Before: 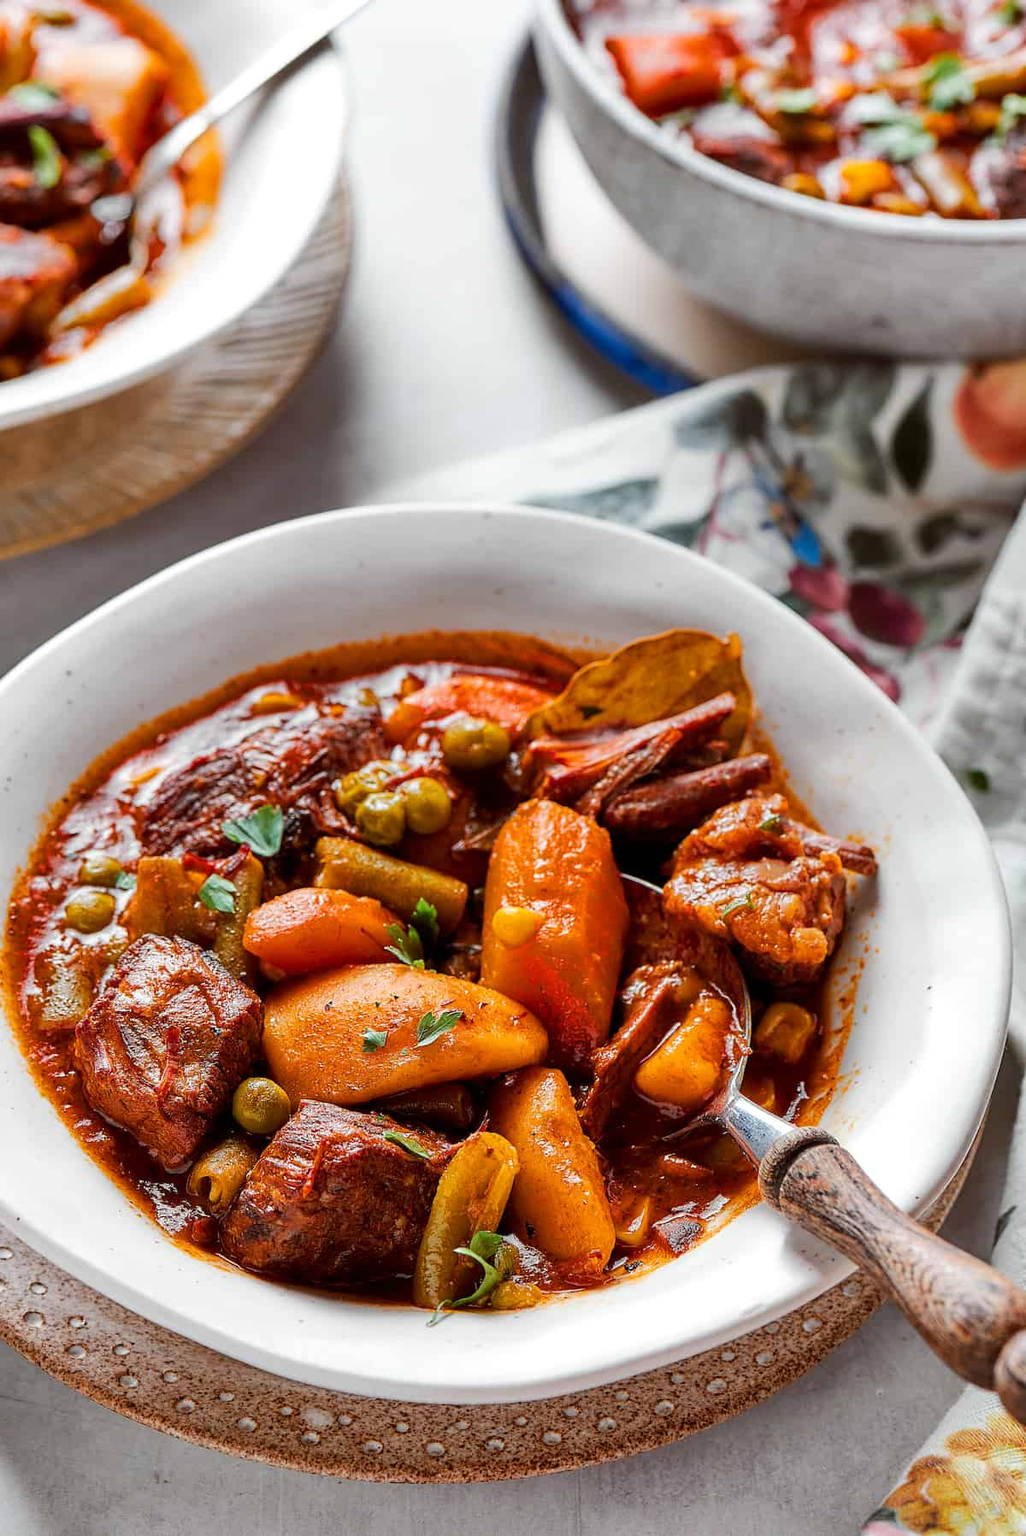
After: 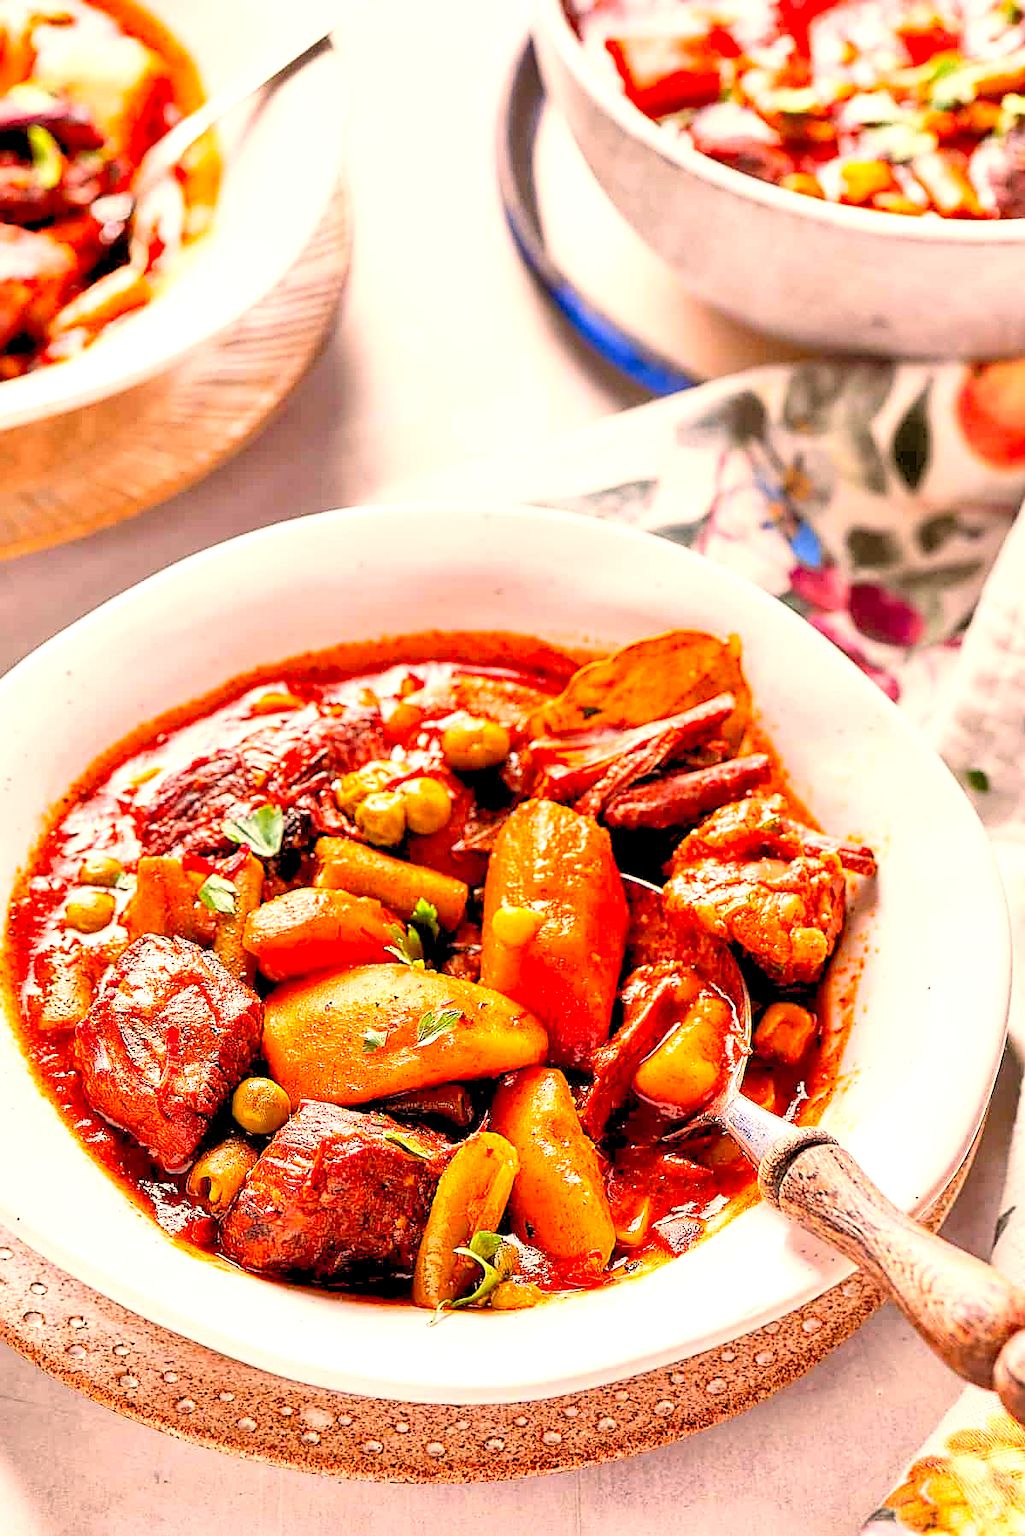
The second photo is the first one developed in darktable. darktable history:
sharpen: on, module defaults
levels: levels [0.072, 0.414, 0.976]
color correction: highlights a* 20.77, highlights b* 19.78
exposure: black level correction 0, exposure 1 EV, compensate highlight preservation false
shadows and highlights: shadows 36.73, highlights -27.17, soften with gaussian
